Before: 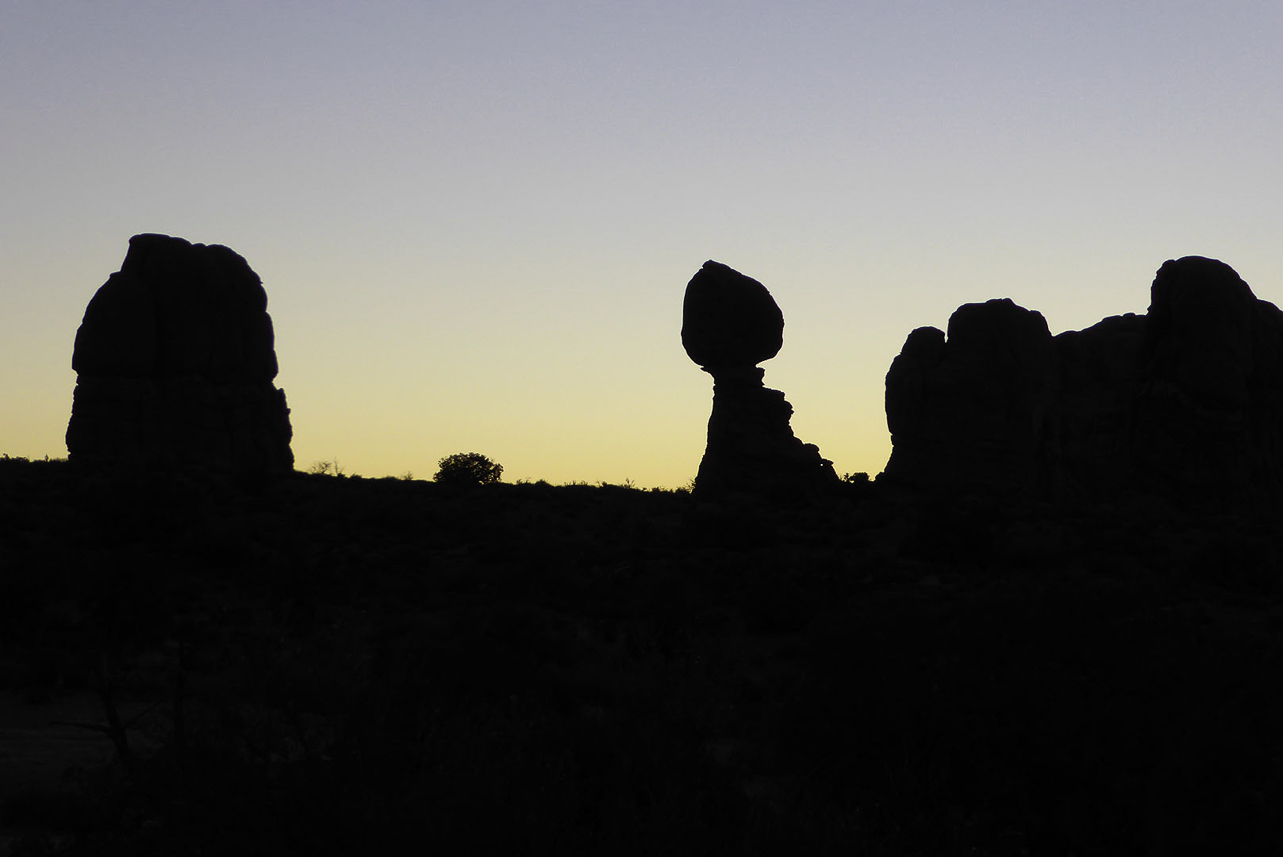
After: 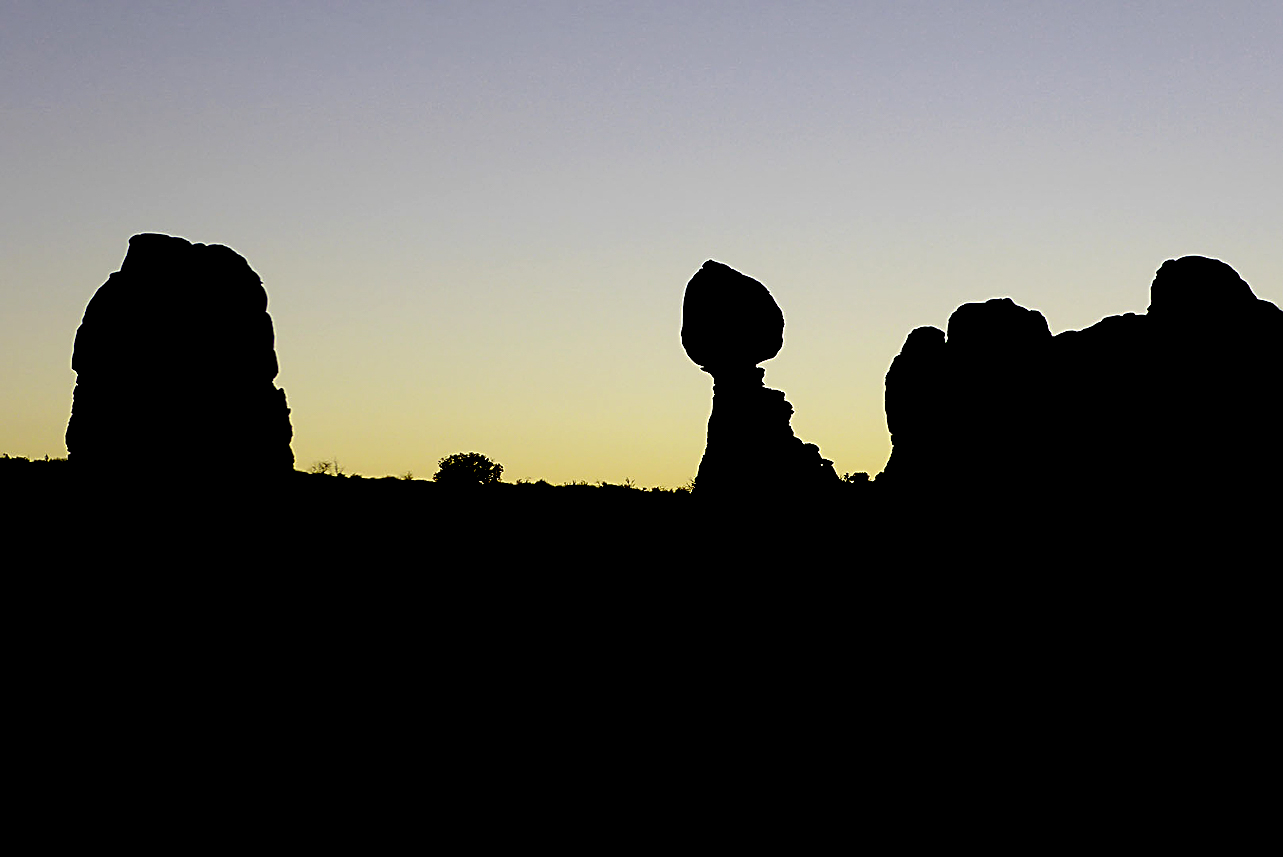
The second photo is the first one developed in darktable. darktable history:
exposure: black level correction 0.046, exposure 0.014 EV, compensate highlight preservation false
sharpen: on, module defaults
